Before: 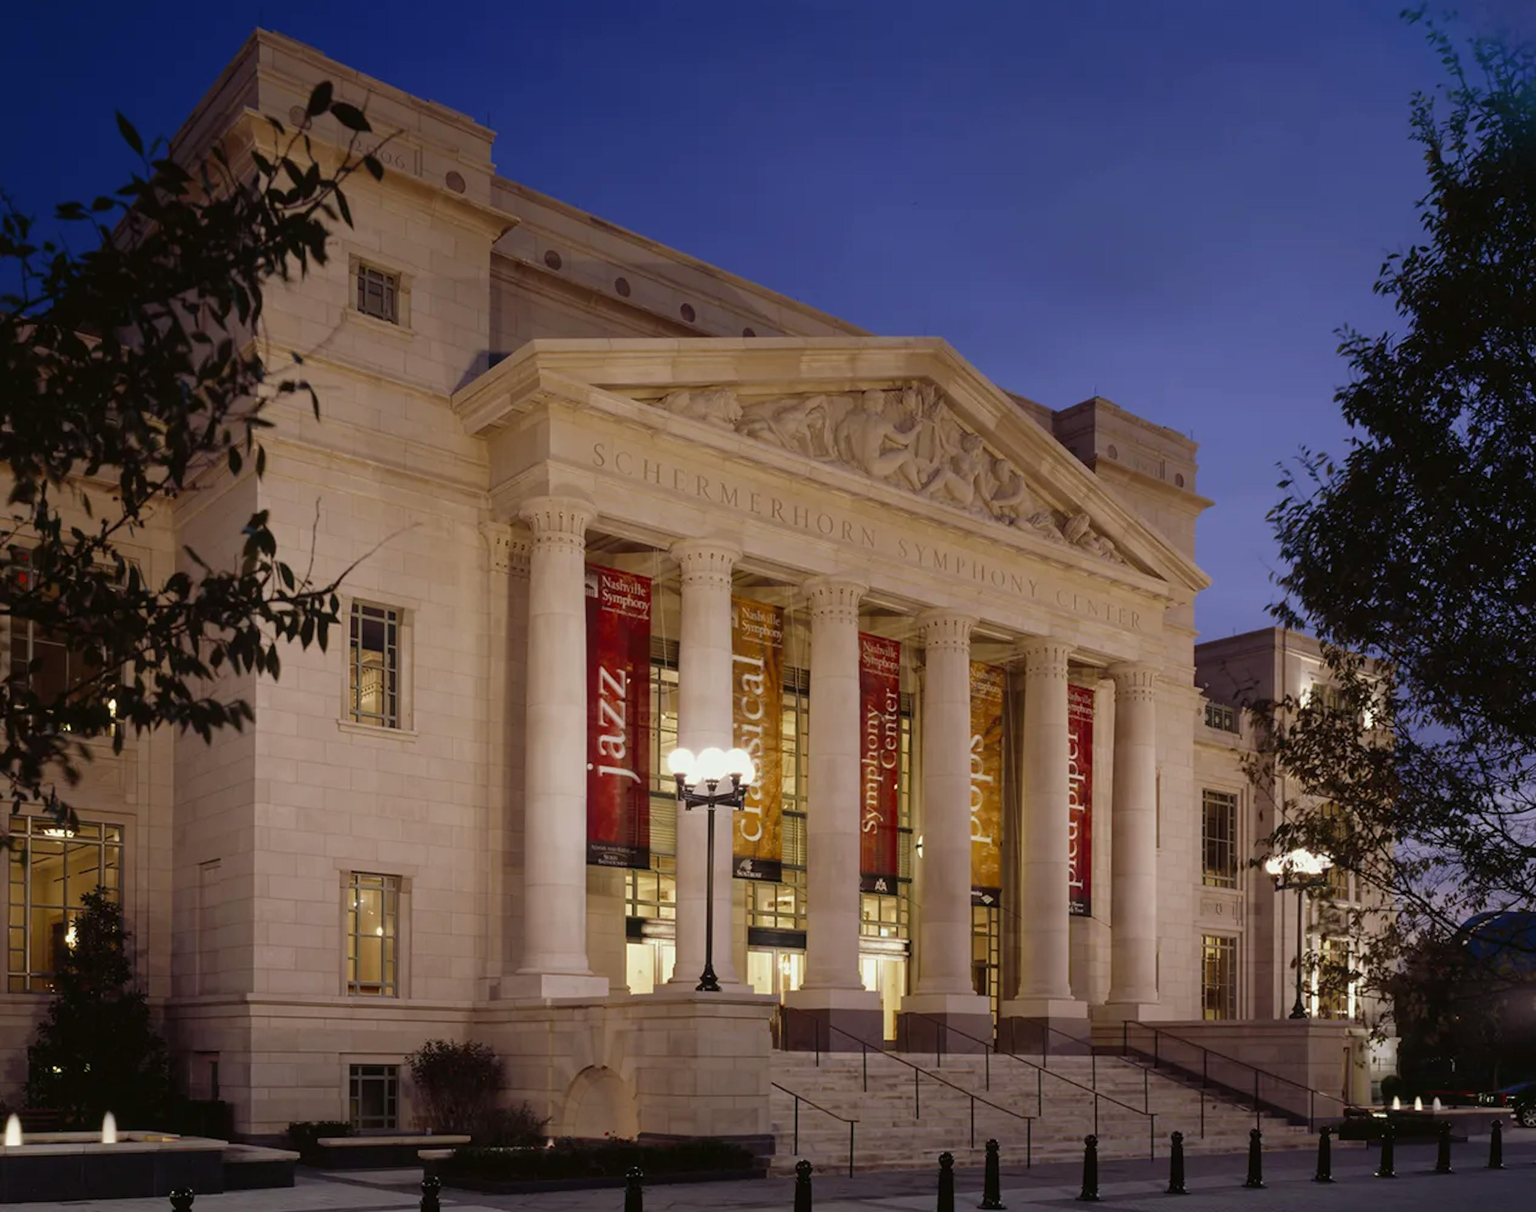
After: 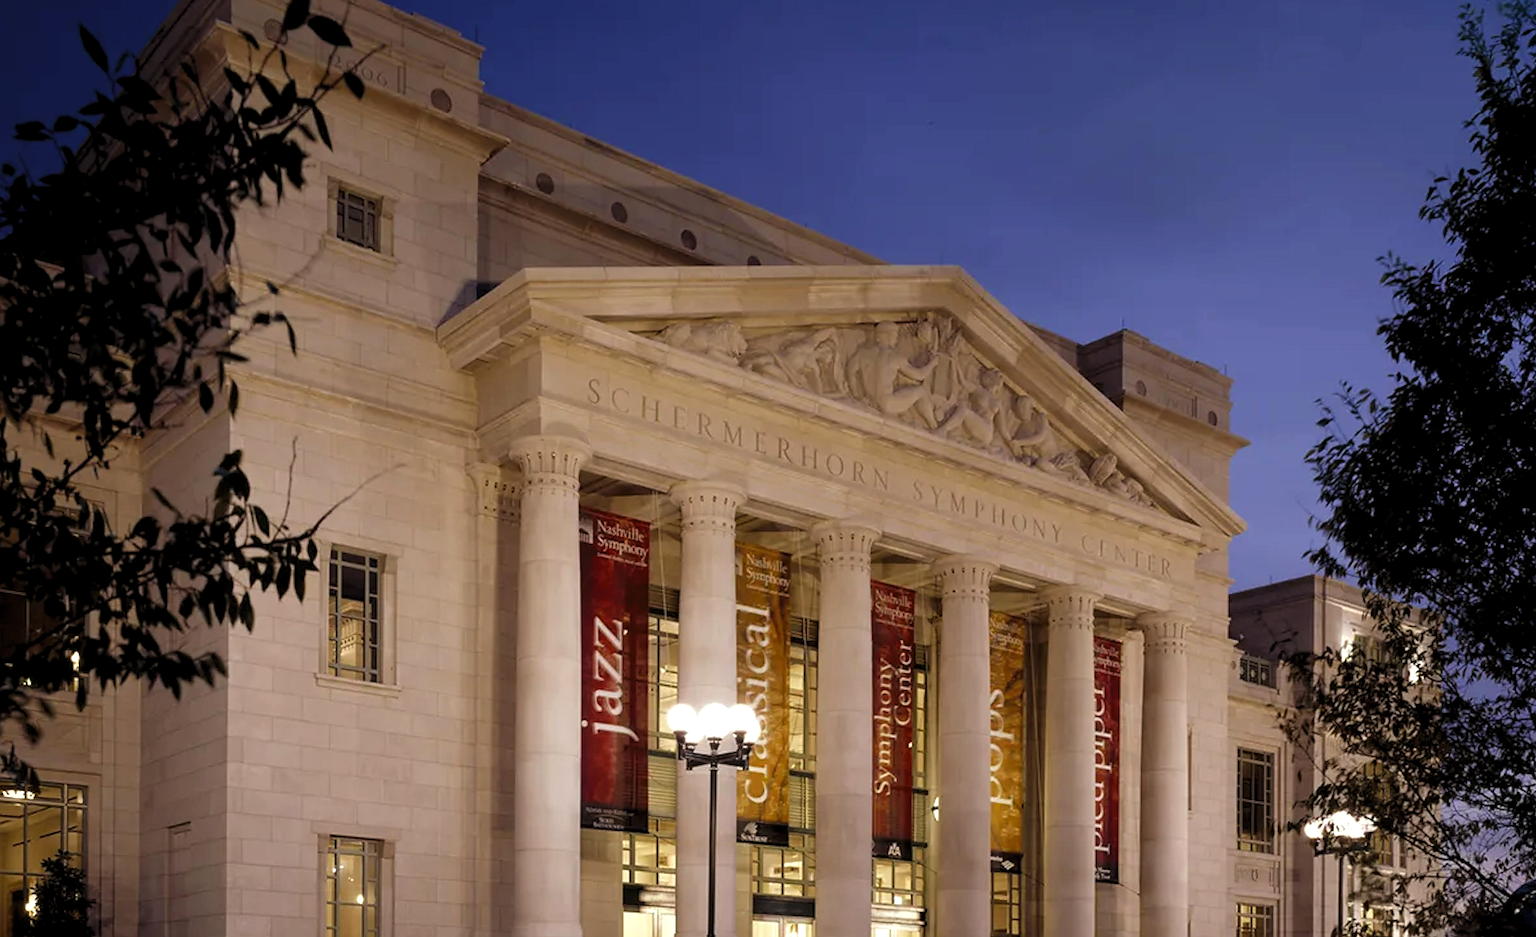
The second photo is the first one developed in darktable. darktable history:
levels: levels [0.055, 0.477, 0.9]
crop: left 2.737%, top 7.287%, right 3.421%, bottom 20.179%
sharpen: on, module defaults
